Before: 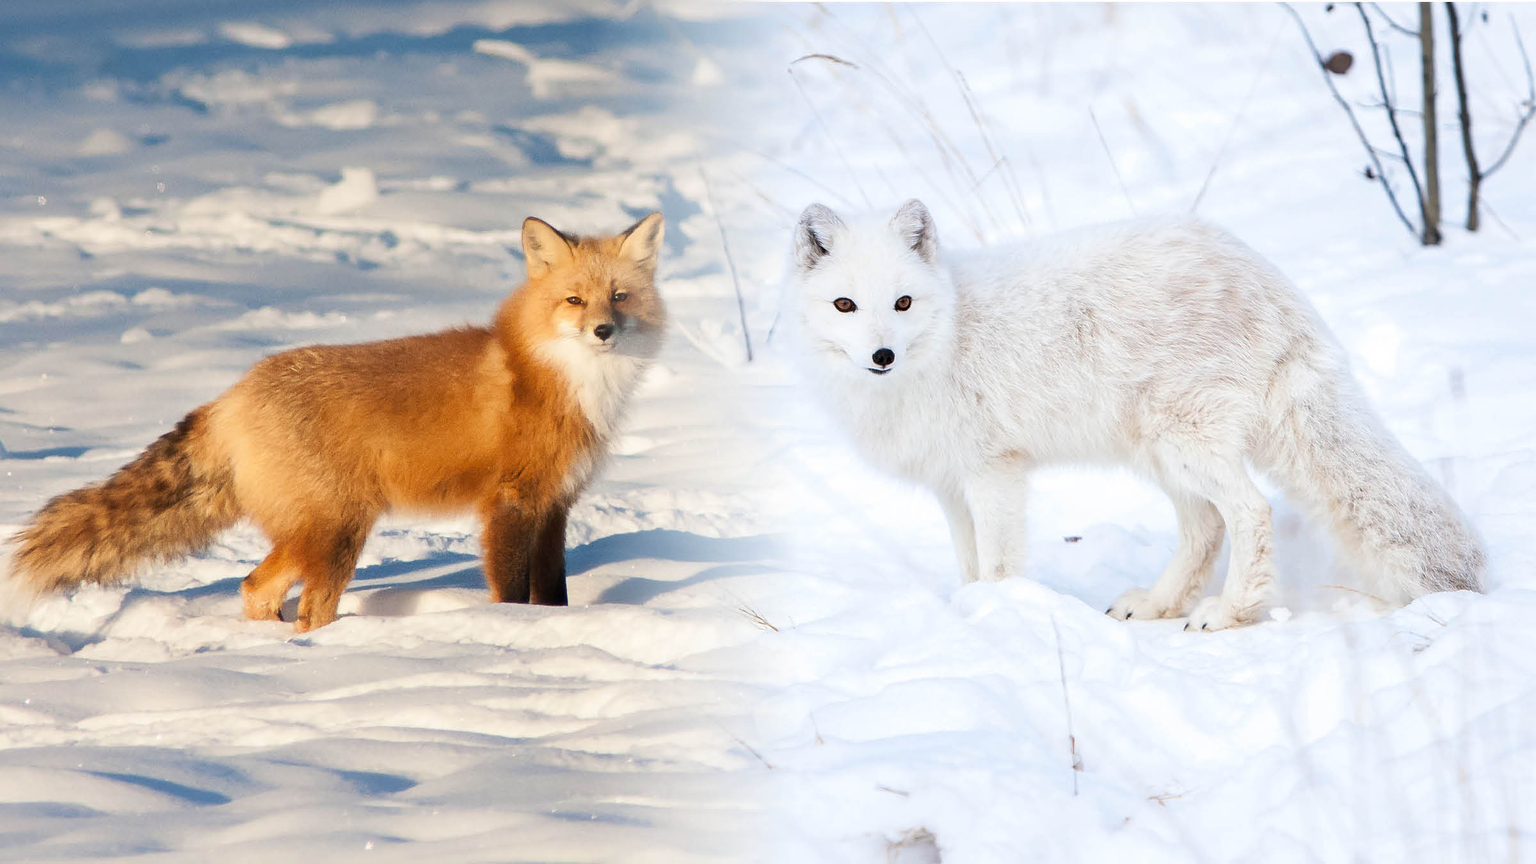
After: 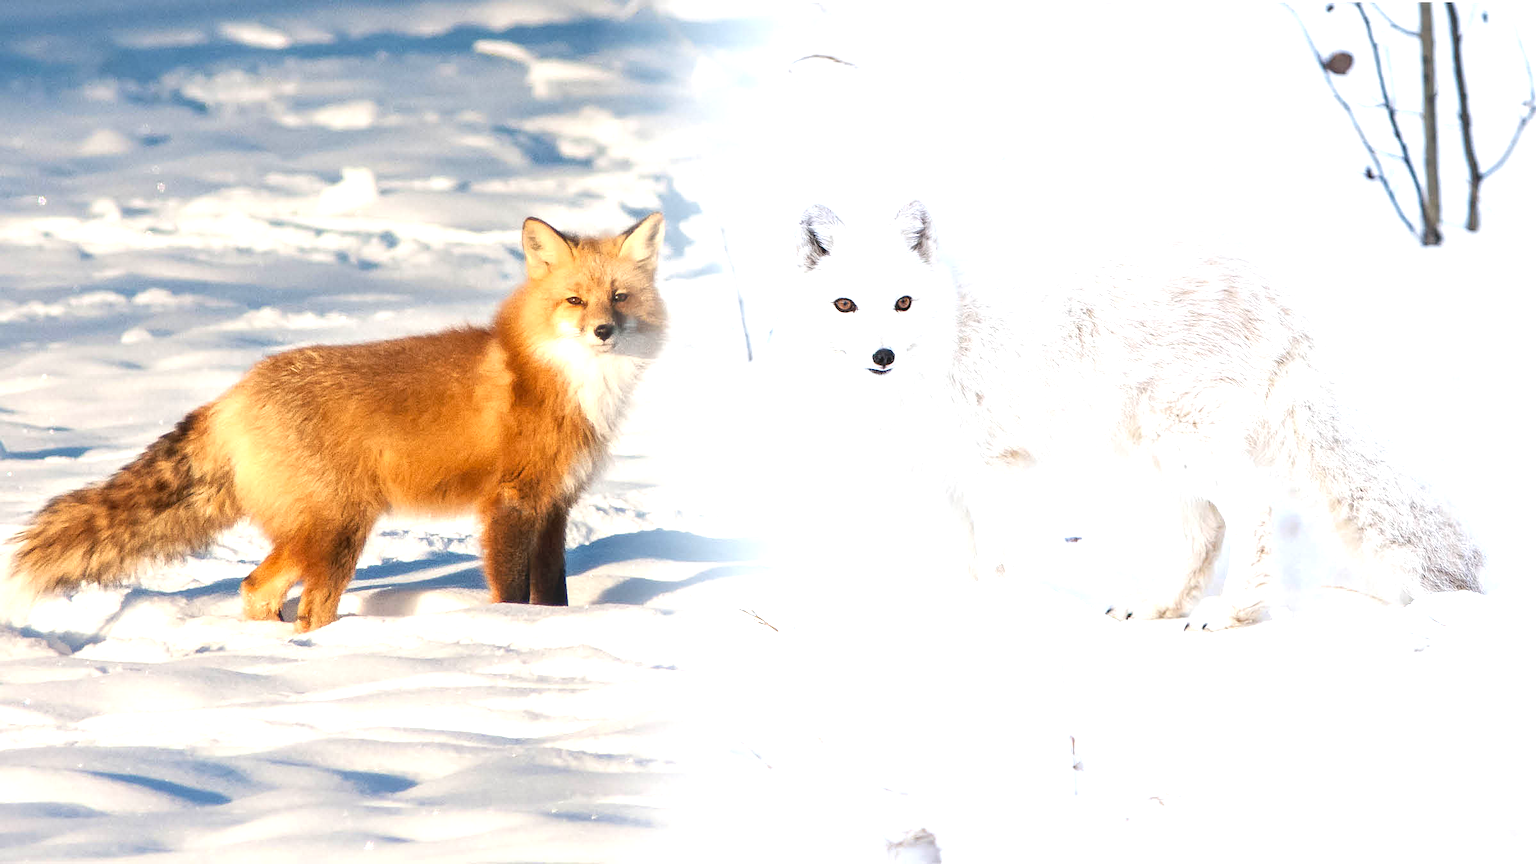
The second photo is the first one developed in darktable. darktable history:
exposure: exposure 0.604 EV, compensate highlight preservation false
local contrast: on, module defaults
